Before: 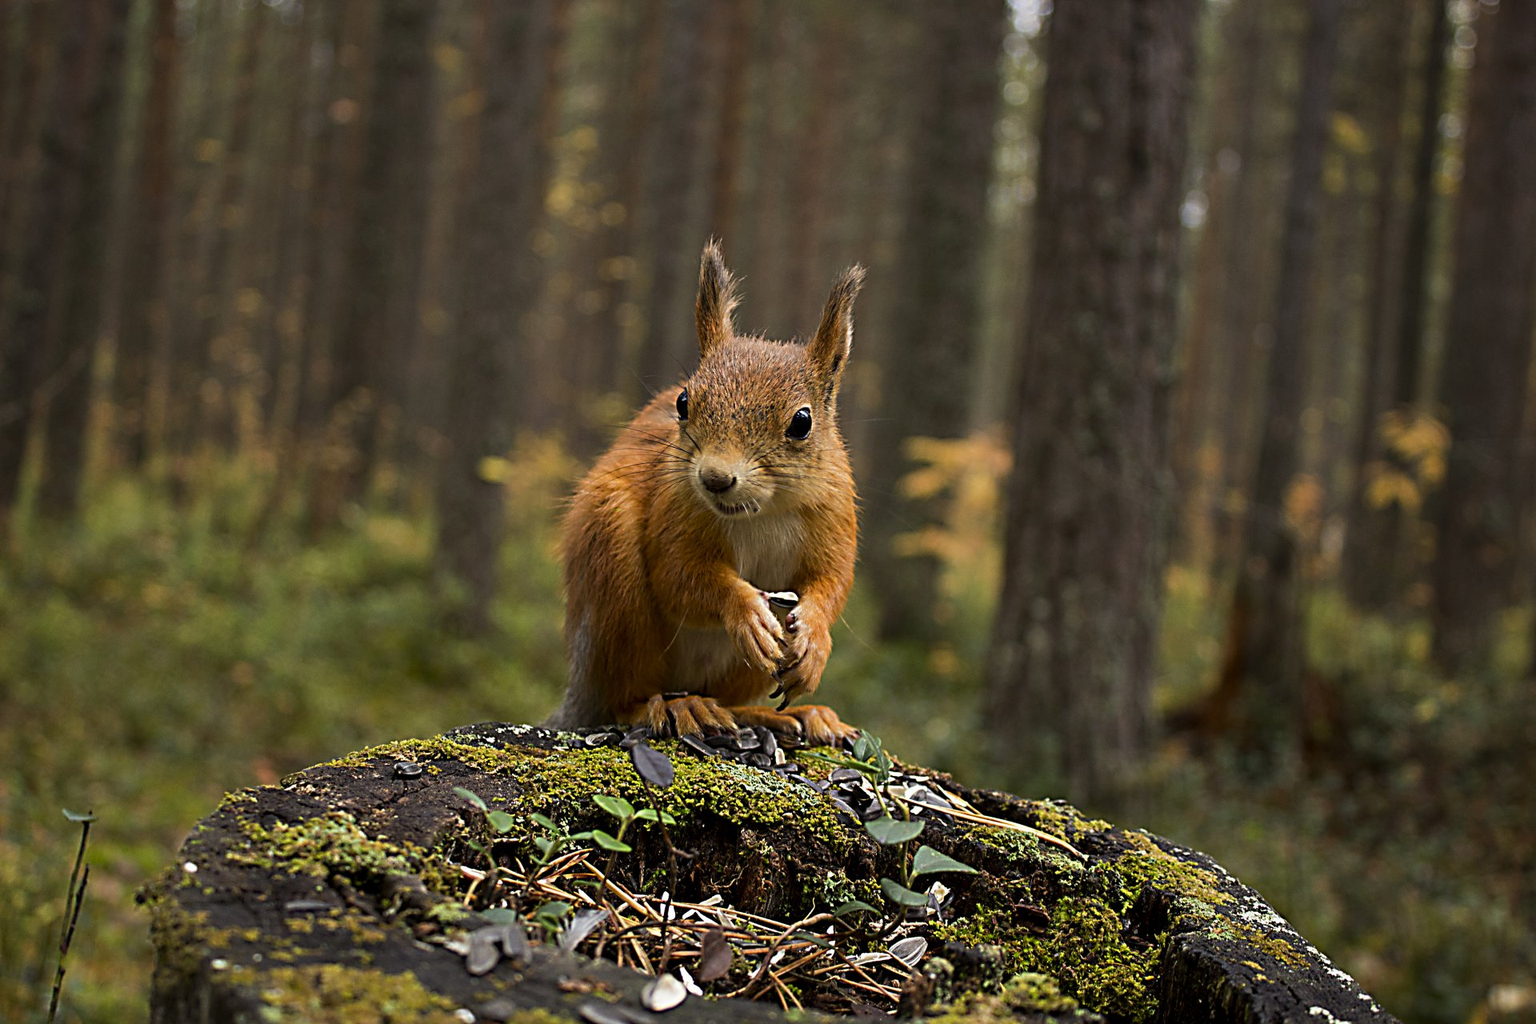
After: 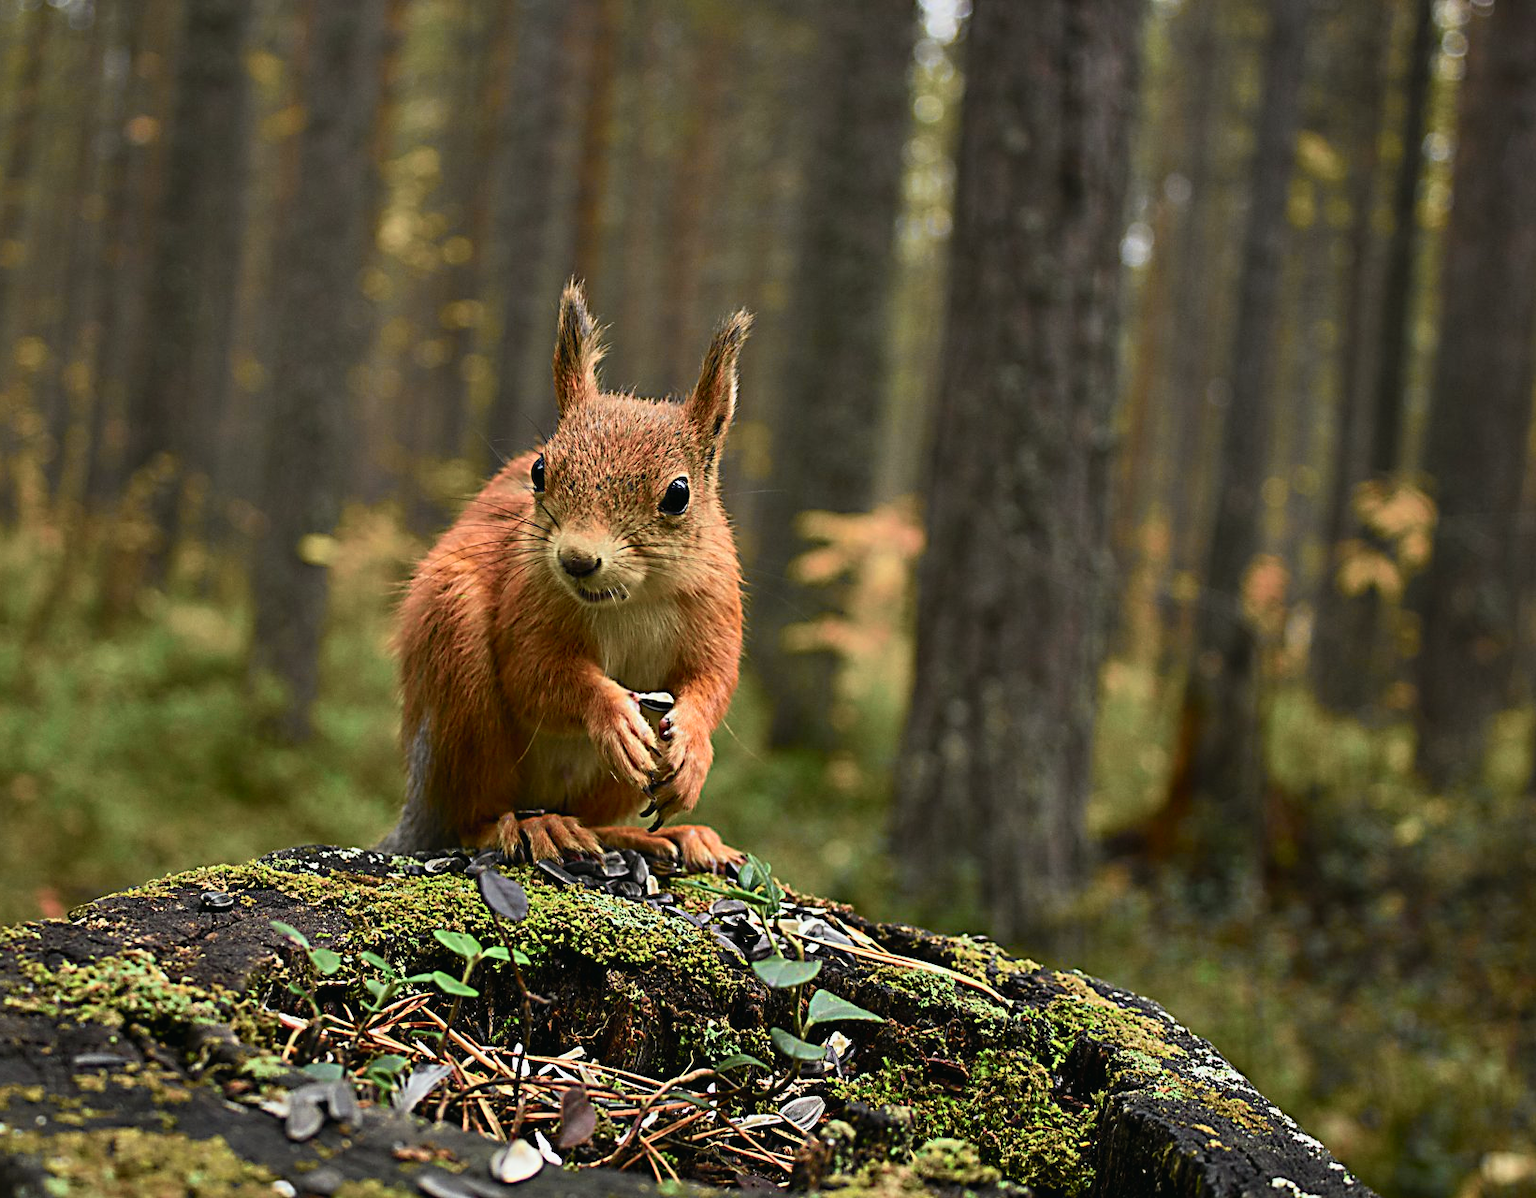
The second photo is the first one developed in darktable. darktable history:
shadows and highlights: shadows 39.72, highlights -52.79, low approximation 0.01, soften with gaussian
crop and rotate: left 14.513%
tone curve: curves: ch0 [(0, 0.013) (0.104, 0.103) (0.258, 0.267) (0.448, 0.487) (0.709, 0.794) (0.895, 0.915) (0.994, 0.971)]; ch1 [(0, 0) (0.335, 0.298) (0.446, 0.413) (0.488, 0.484) (0.515, 0.508) (0.584, 0.623) (0.635, 0.661) (1, 1)]; ch2 [(0, 0) (0.314, 0.306) (0.436, 0.447) (0.502, 0.503) (0.538, 0.541) (0.568, 0.603) (0.641, 0.635) (0.717, 0.701) (1, 1)], color space Lab, independent channels, preserve colors none
